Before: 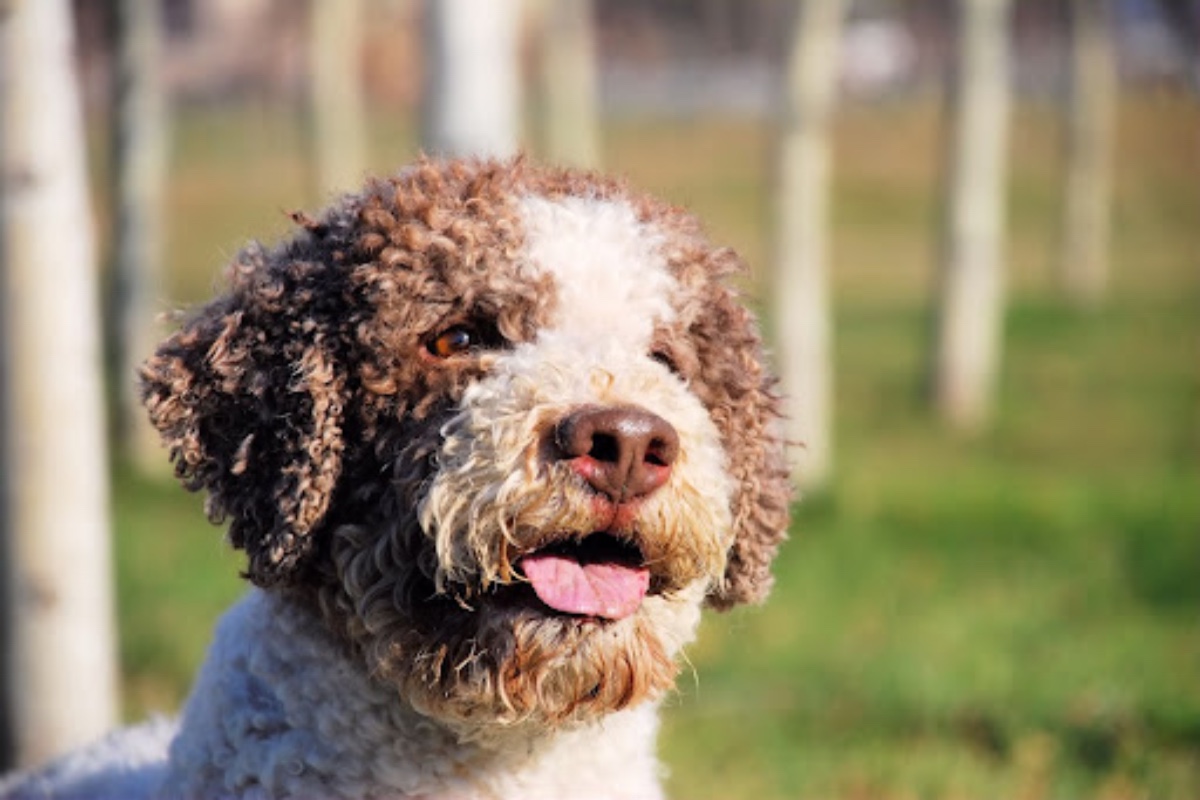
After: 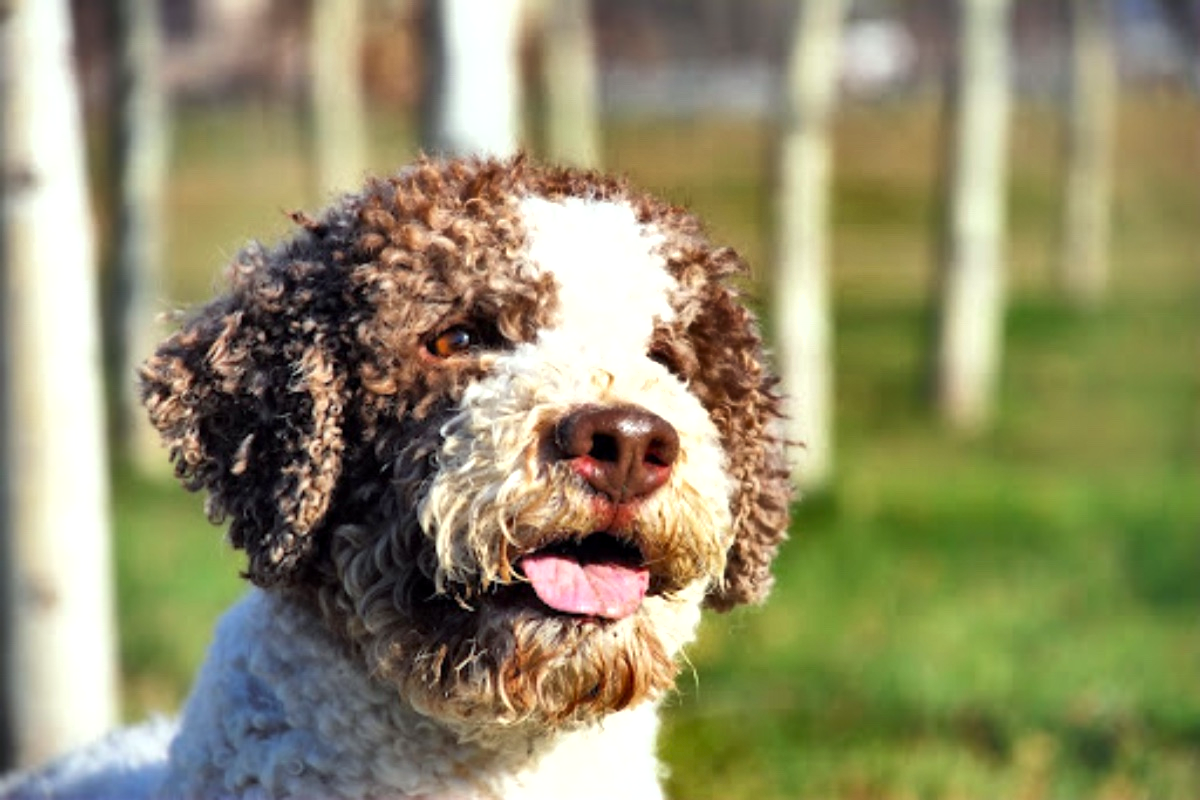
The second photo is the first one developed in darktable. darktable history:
shadows and highlights: shadows 24.5, highlights -78.15, soften with gaussian
exposure: black level correction 0.001, exposure 0.5 EV, compensate exposure bias true, compensate highlight preservation false
color correction: highlights a* -6.69, highlights b* 0.49
tone equalizer: on, module defaults
